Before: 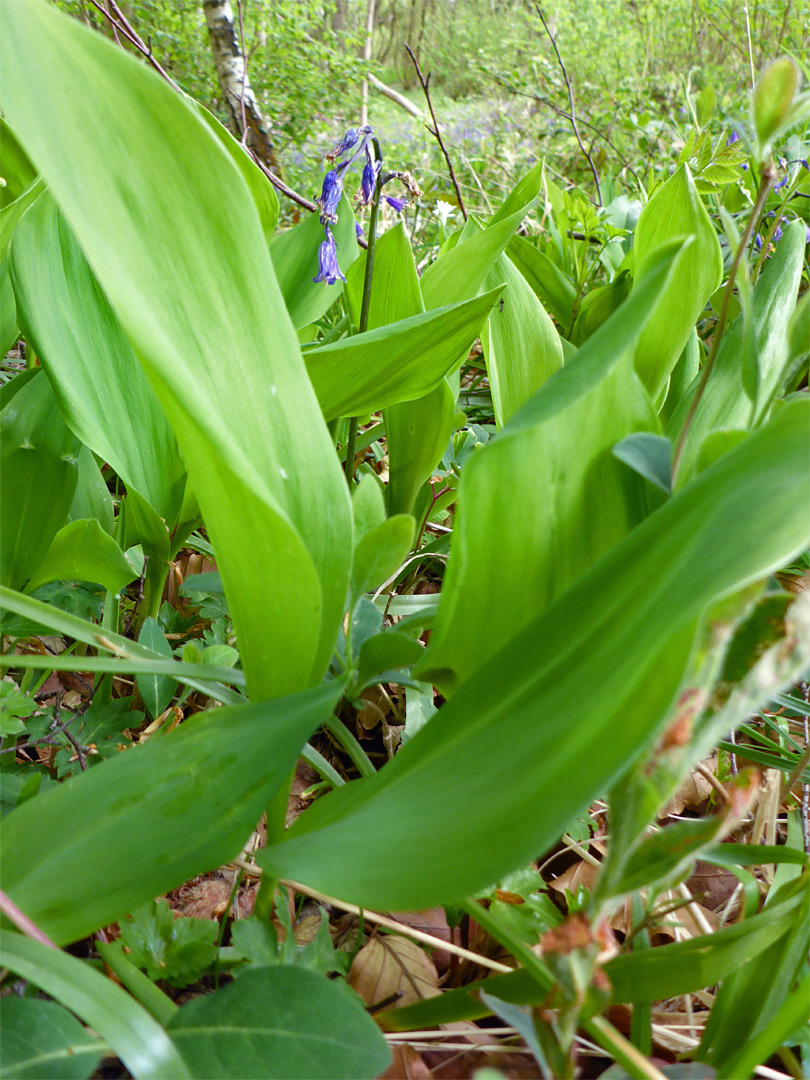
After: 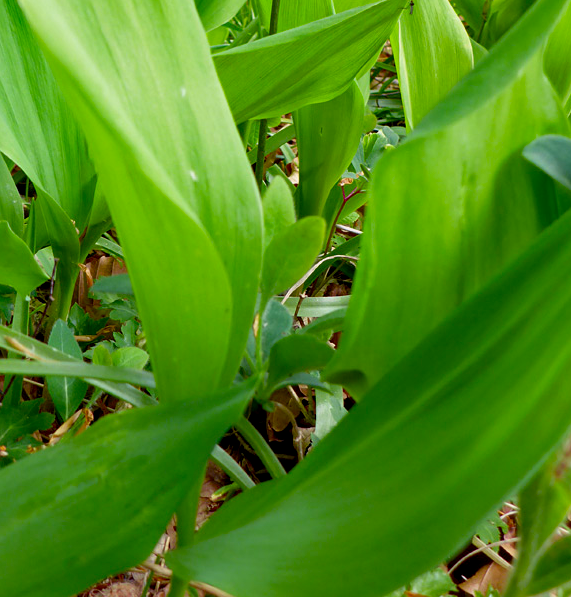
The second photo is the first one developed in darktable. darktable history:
crop: left 11.123%, top 27.61%, right 18.3%, bottom 17.034%
exposure: black level correction 0.009, exposure -0.159 EV, compensate highlight preservation false
color correction: highlights a* 3.22, highlights b* 1.93, saturation 1.19
